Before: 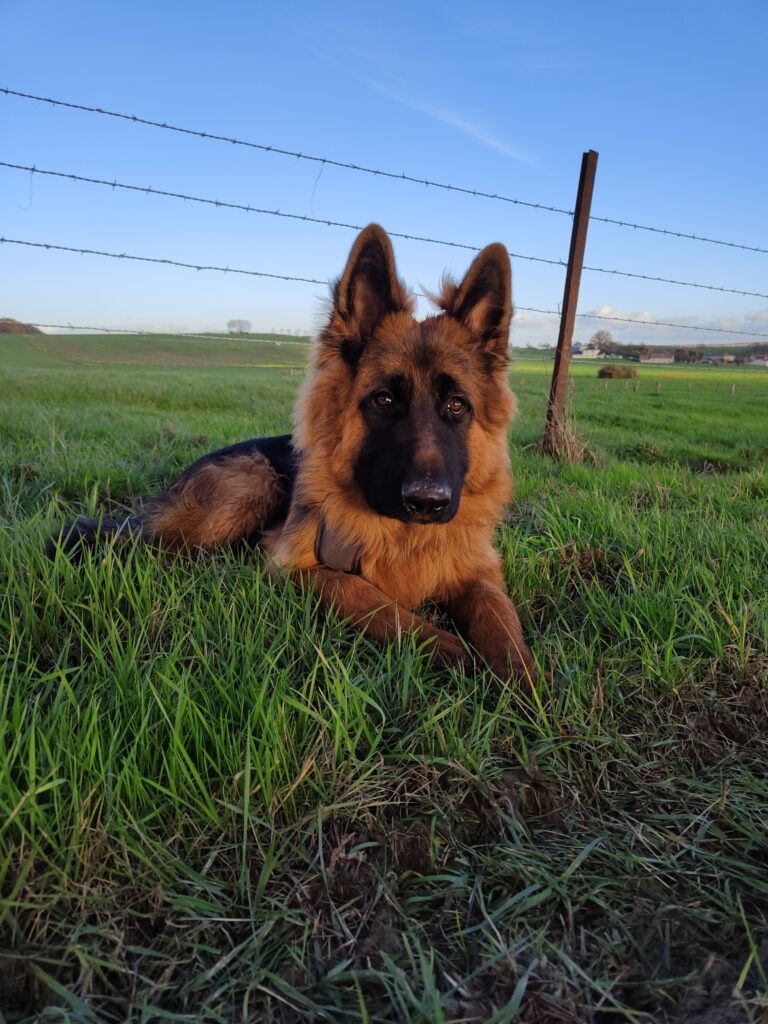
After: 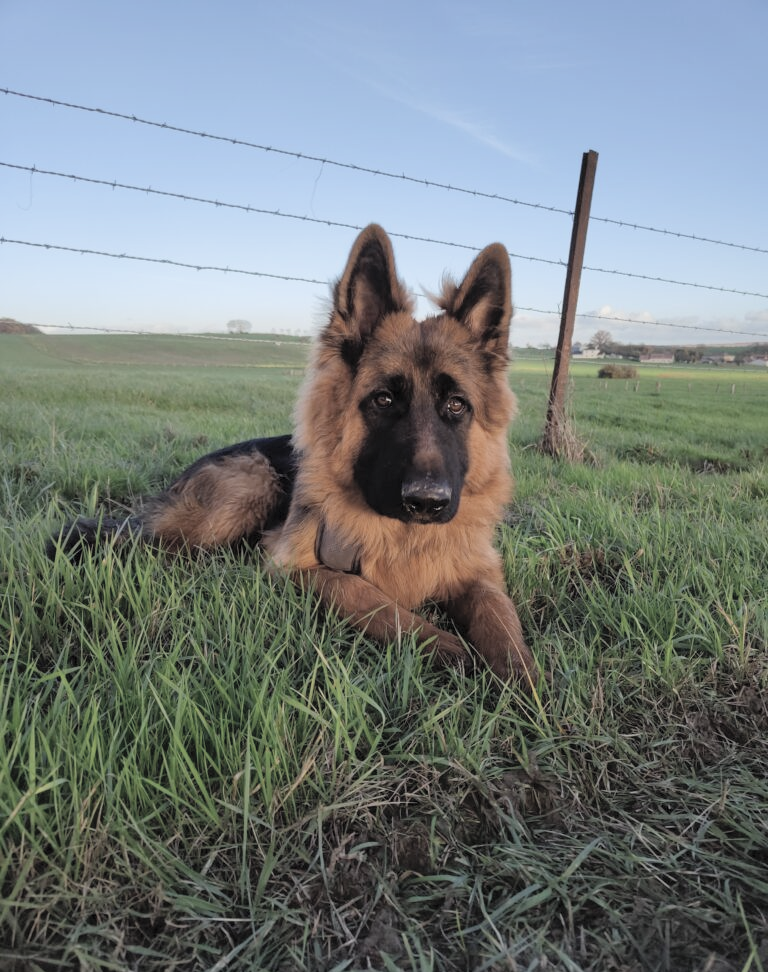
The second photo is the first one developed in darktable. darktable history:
crop and rotate: top 0.009%, bottom 5.039%
contrast brightness saturation: brightness 0.186, saturation -0.514
